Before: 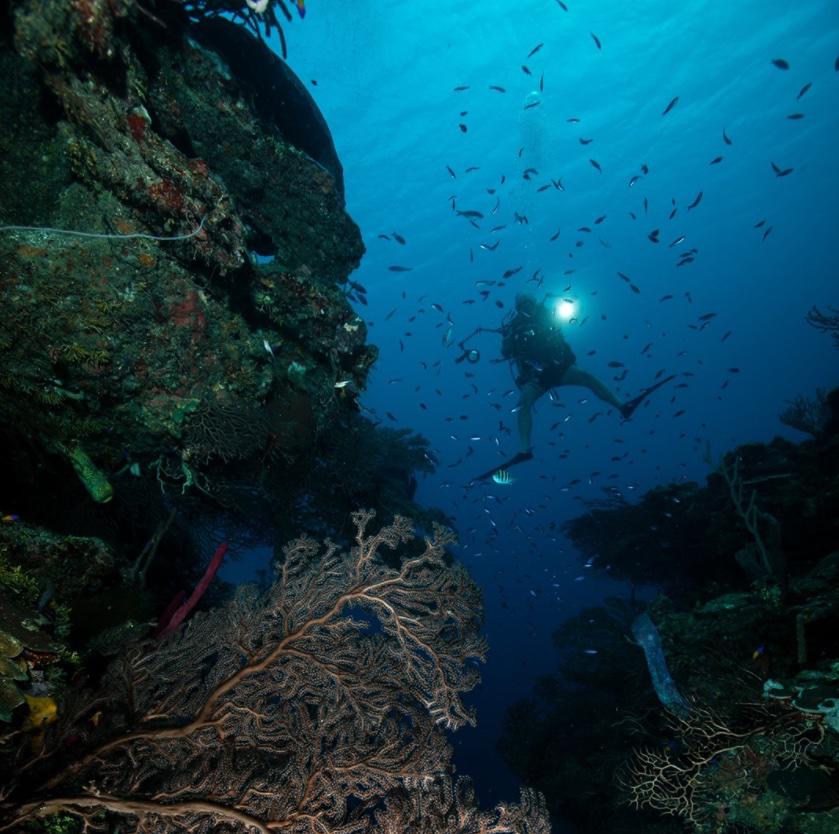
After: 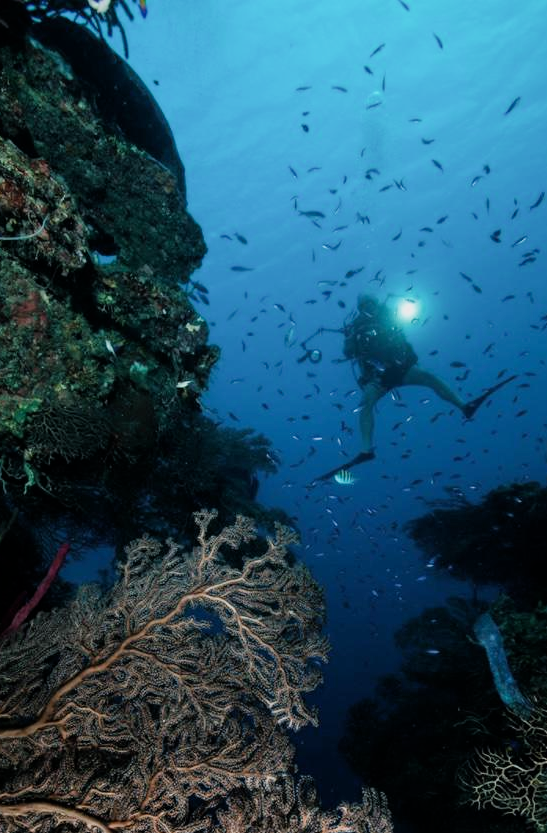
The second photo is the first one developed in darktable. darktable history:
exposure: exposure 0.724 EV, compensate highlight preservation false
crop and rotate: left 18.903%, right 15.837%
filmic rgb: black relative exposure -7.65 EV, white relative exposure 4.56 EV, hardness 3.61
